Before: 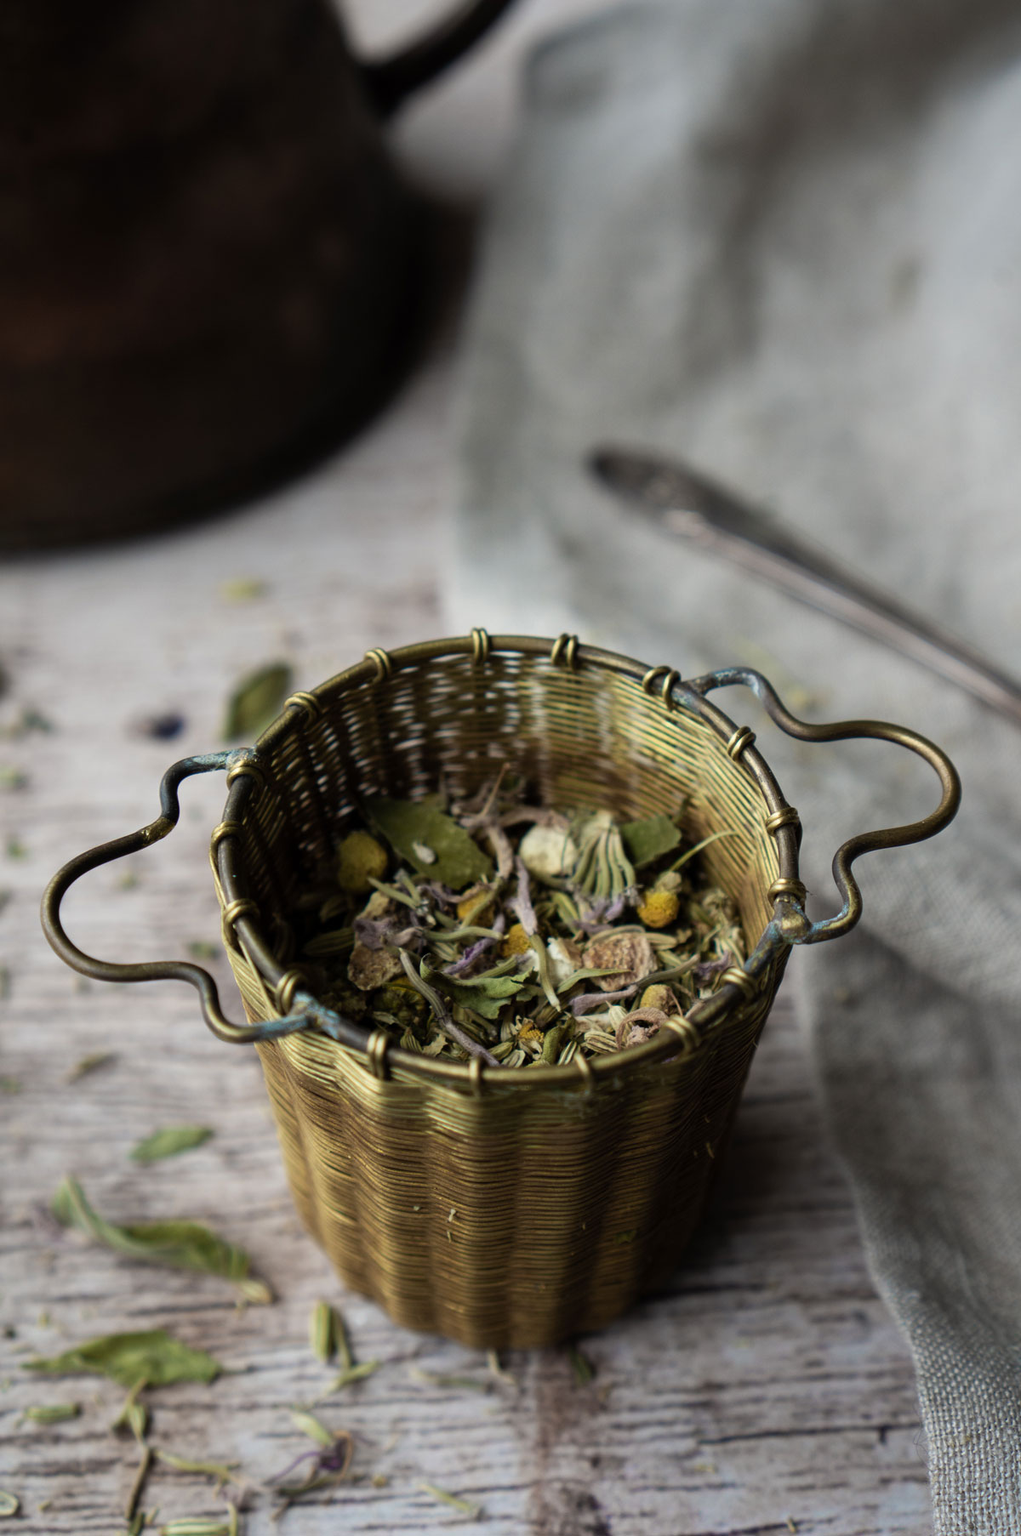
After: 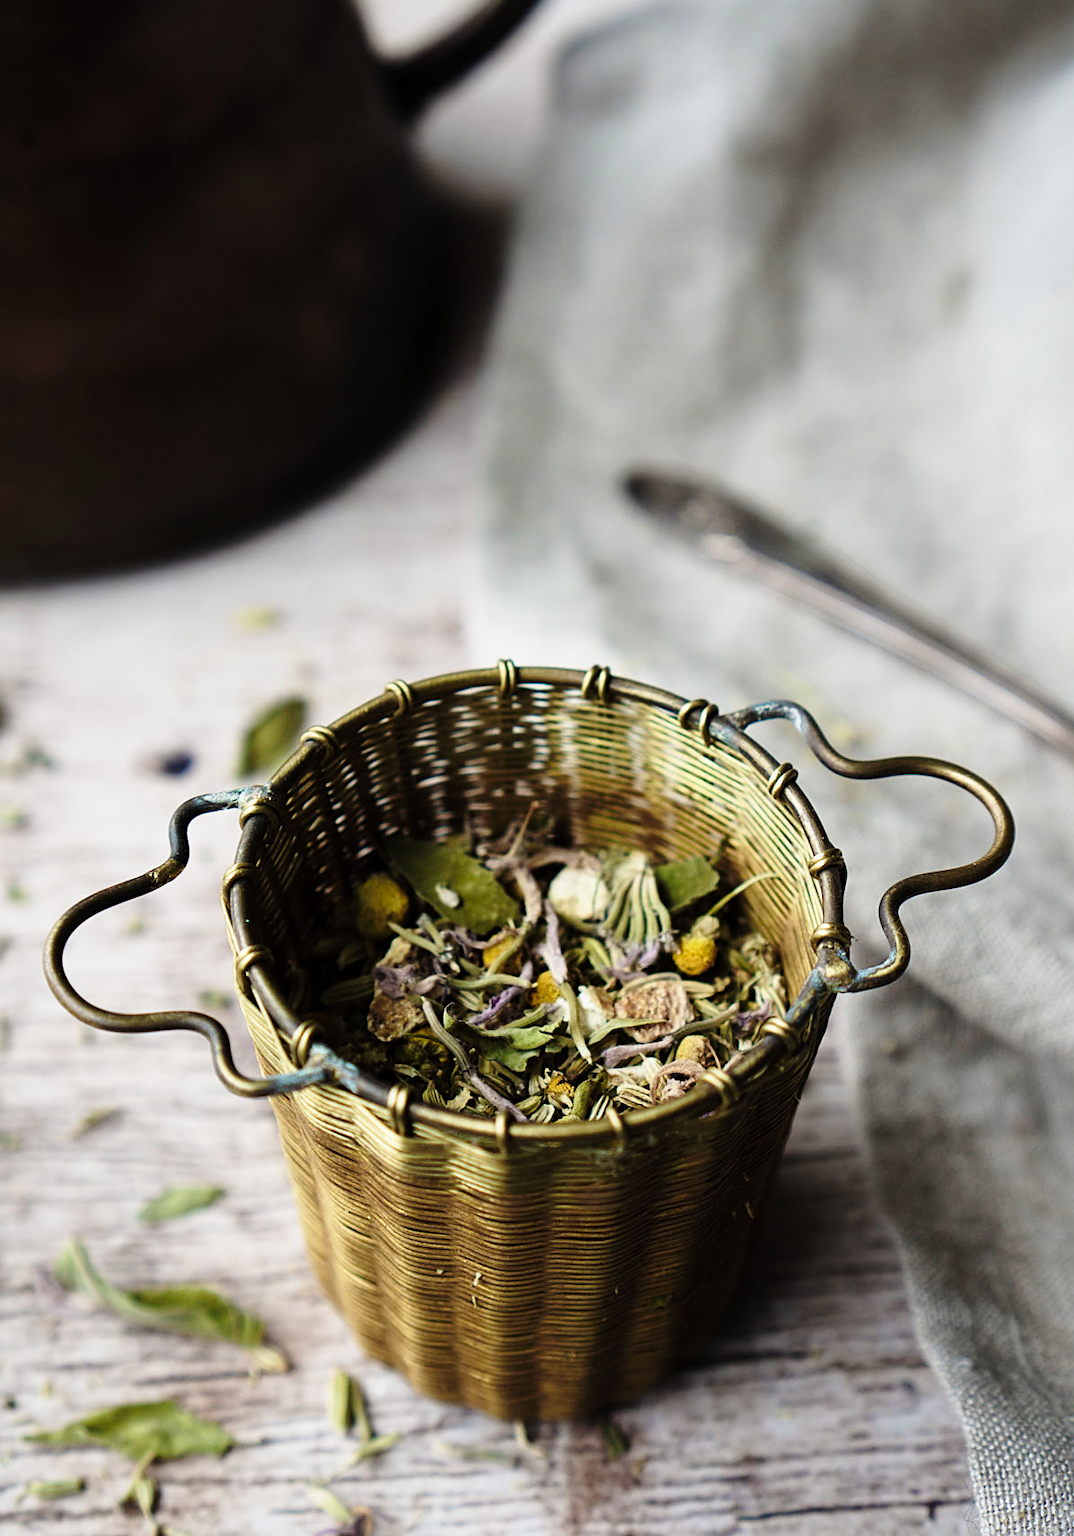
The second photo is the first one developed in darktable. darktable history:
base curve: curves: ch0 [(0, 0) (0.028, 0.03) (0.121, 0.232) (0.46, 0.748) (0.859, 0.968) (1, 1)], preserve colors none
sharpen: amount 0.498
crop: top 0.284%, right 0.266%, bottom 5.031%
